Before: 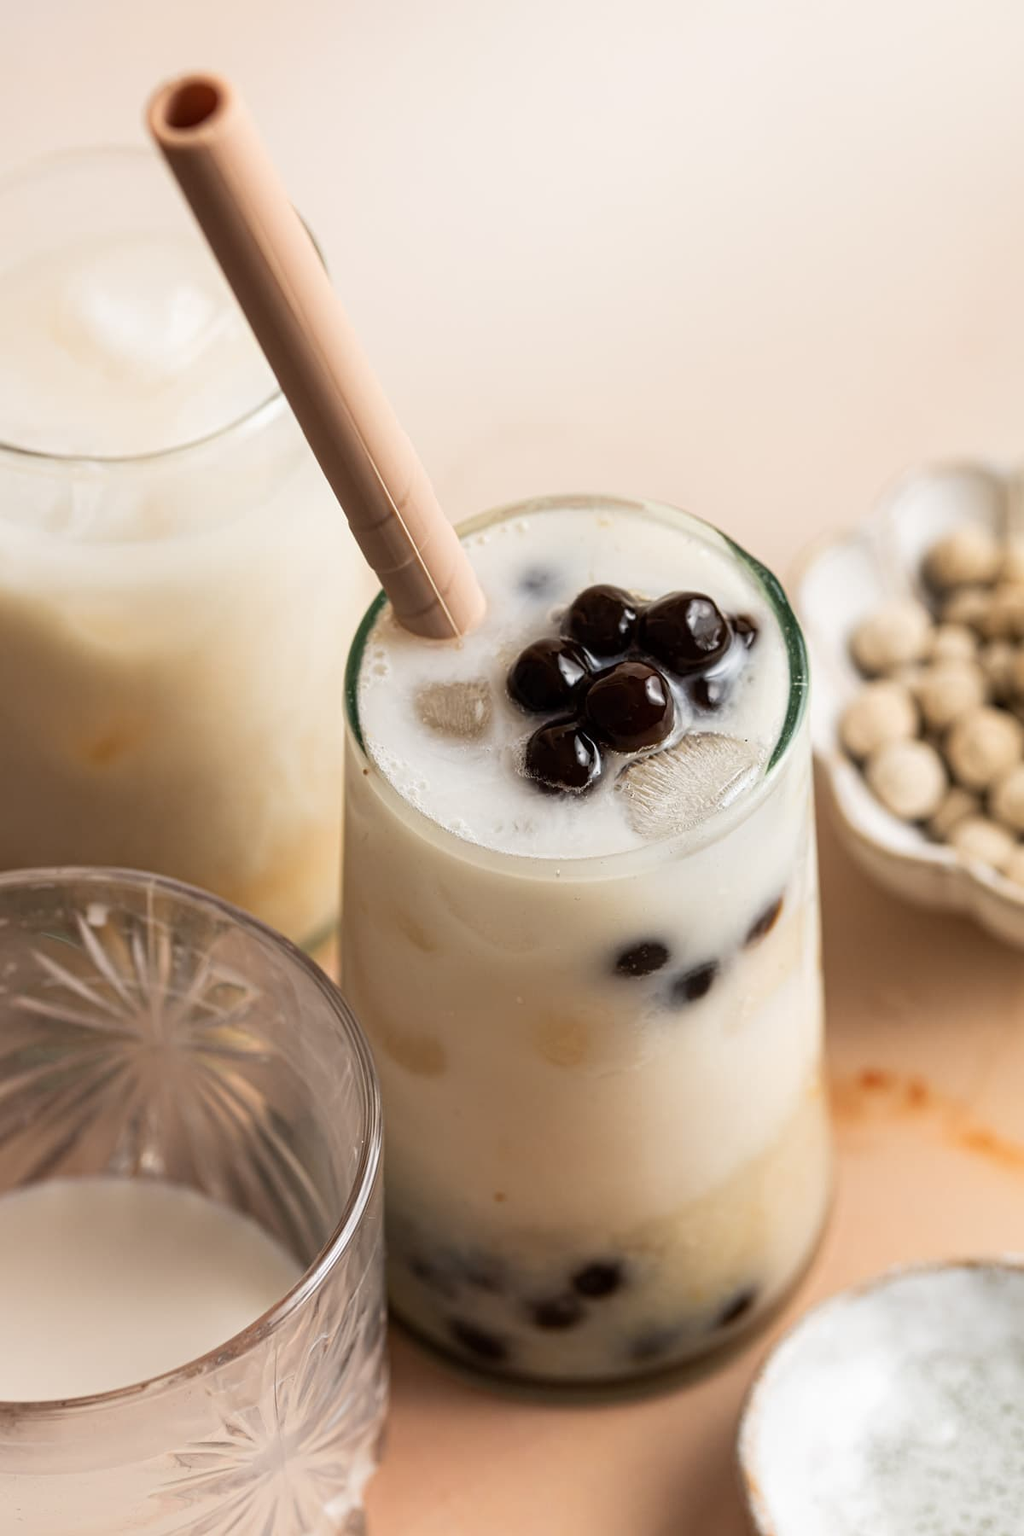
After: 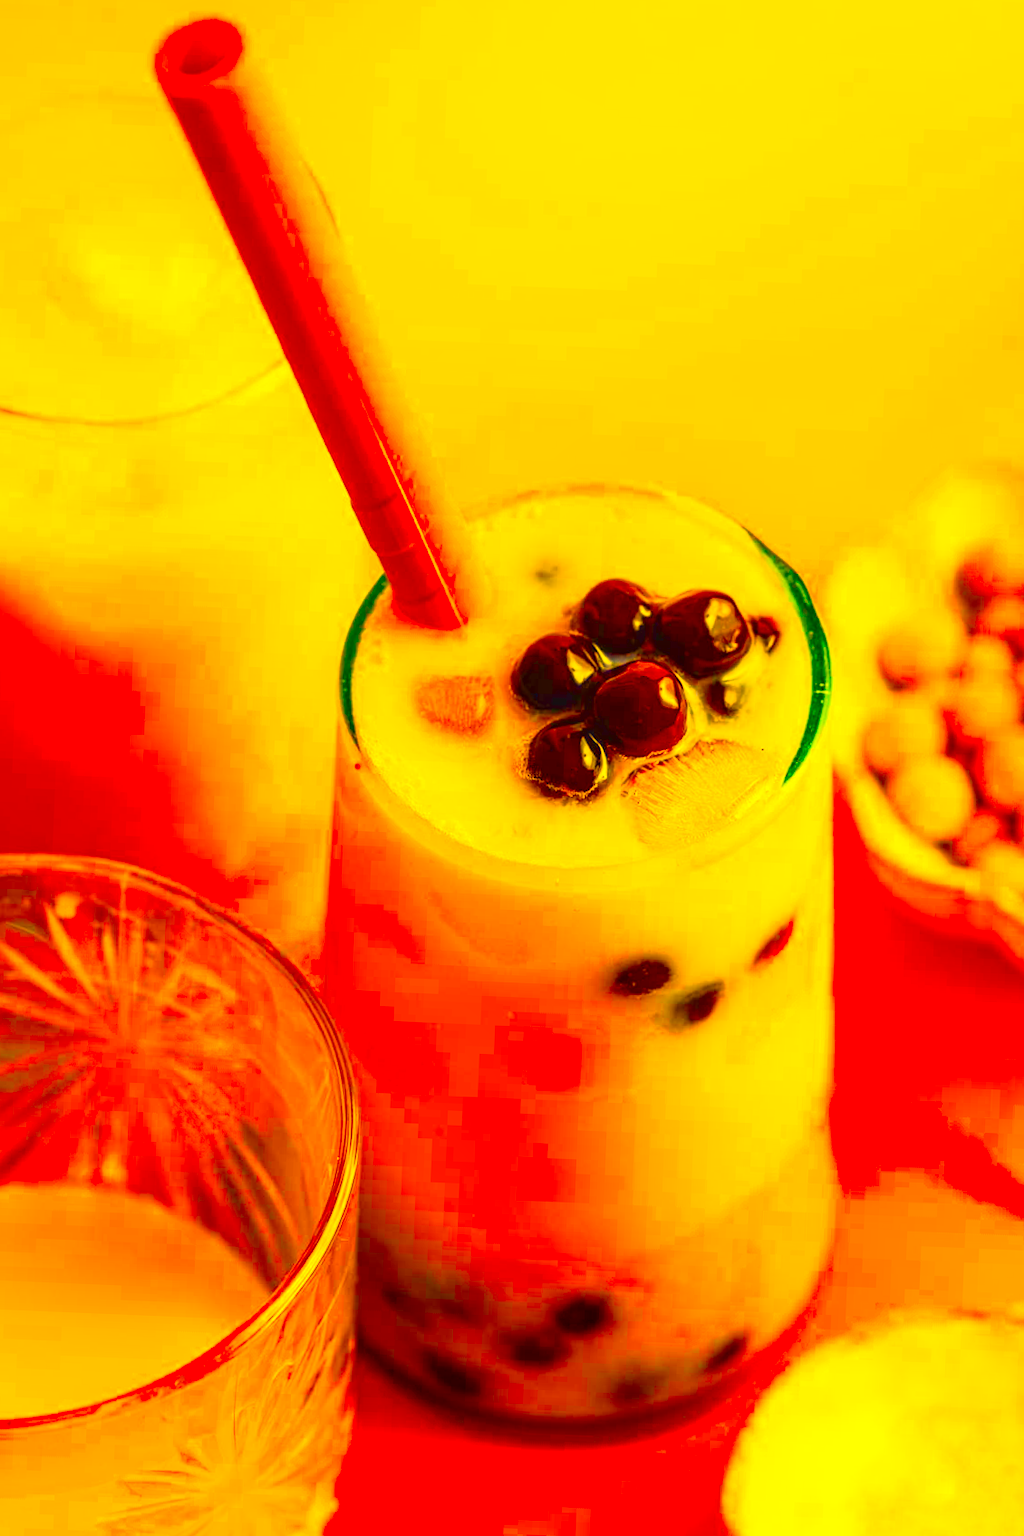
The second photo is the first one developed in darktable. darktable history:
color correction: highlights a* 1.59, highlights b* -1.7, saturation 2.48
tone curve: curves: ch0 [(0.013, 0) (0.061, 0.068) (0.239, 0.256) (0.502, 0.505) (0.683, 0.676) (0.761, 0.773) (0.858, 0.858) (0.987, 0.945)]; ch1 [(0, 0) (0.172, 0.123) (0.304, 0.267) (0.414, 0.395) (0.472, 0.473) (0.502, 0.508) (0.521, 0.528) (0.583, 0.595) (0.654, 0.673) (0.728, 0.761) (1, 1)]; ch2 [(0, 0) (0.411, 0.424) (0.485, 0.476) (0.502, 0.502) (0.553, 0.557) (0.57, 0.576) (1, 1)], color space Lab, independent channels, preserve colors none
crop and rotate: angle -2.38°
local contrast: detail 130%
contrast brightness saturation: contrast 0.15, brightness -0.01, saturation 0.1
white balance: red 1.08, blue 0.791
color balance: input saturation 134.34%, contrast -10.04%, contrast fulcrum 19.67%, output saturation 133.51%
exposure: exposure 0.7 EV, compensate highlight preservation false
